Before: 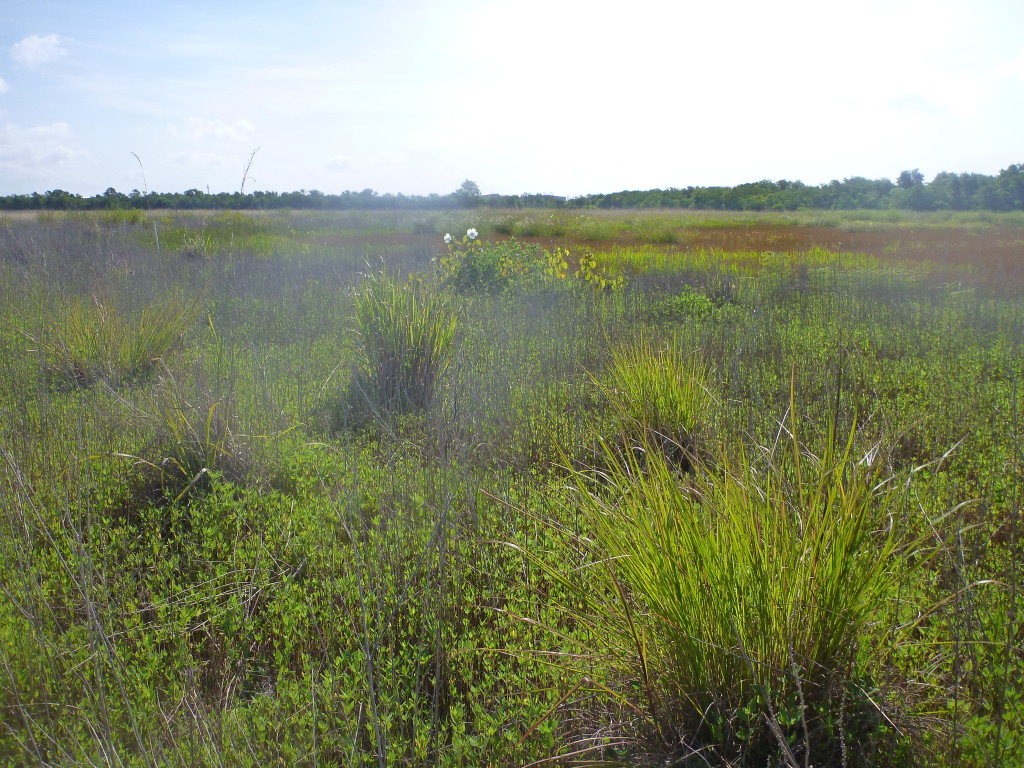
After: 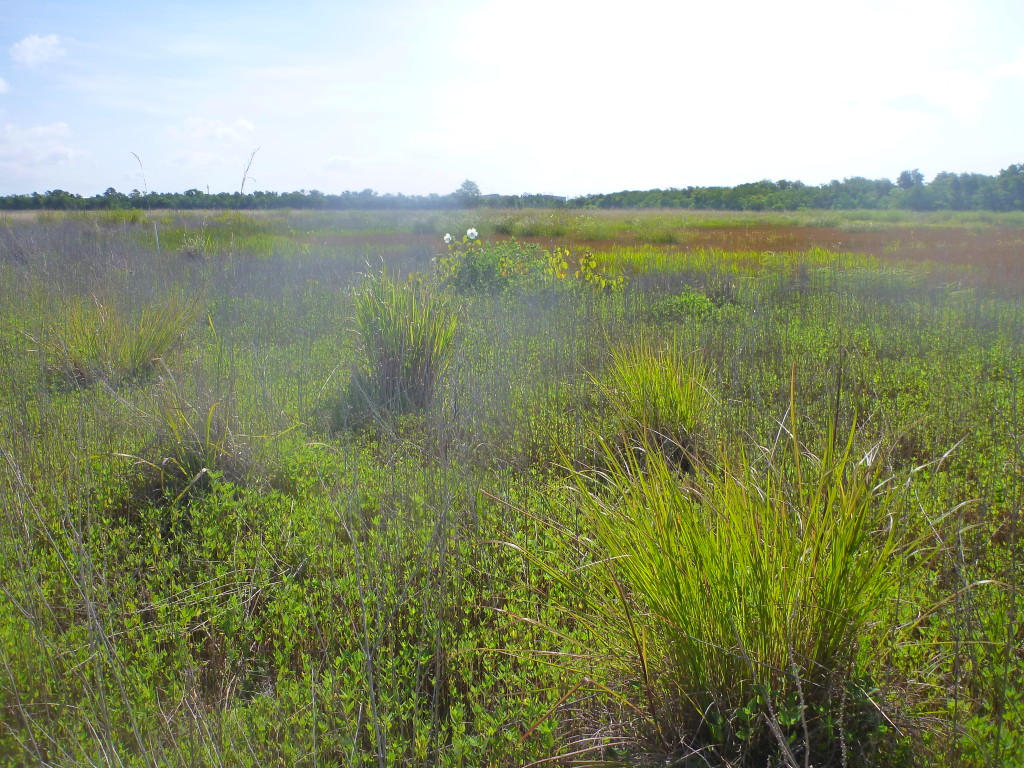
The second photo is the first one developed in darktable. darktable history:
contrast brightness saturation: contrast 0.028, brightness 0.058, saturation 0.121
